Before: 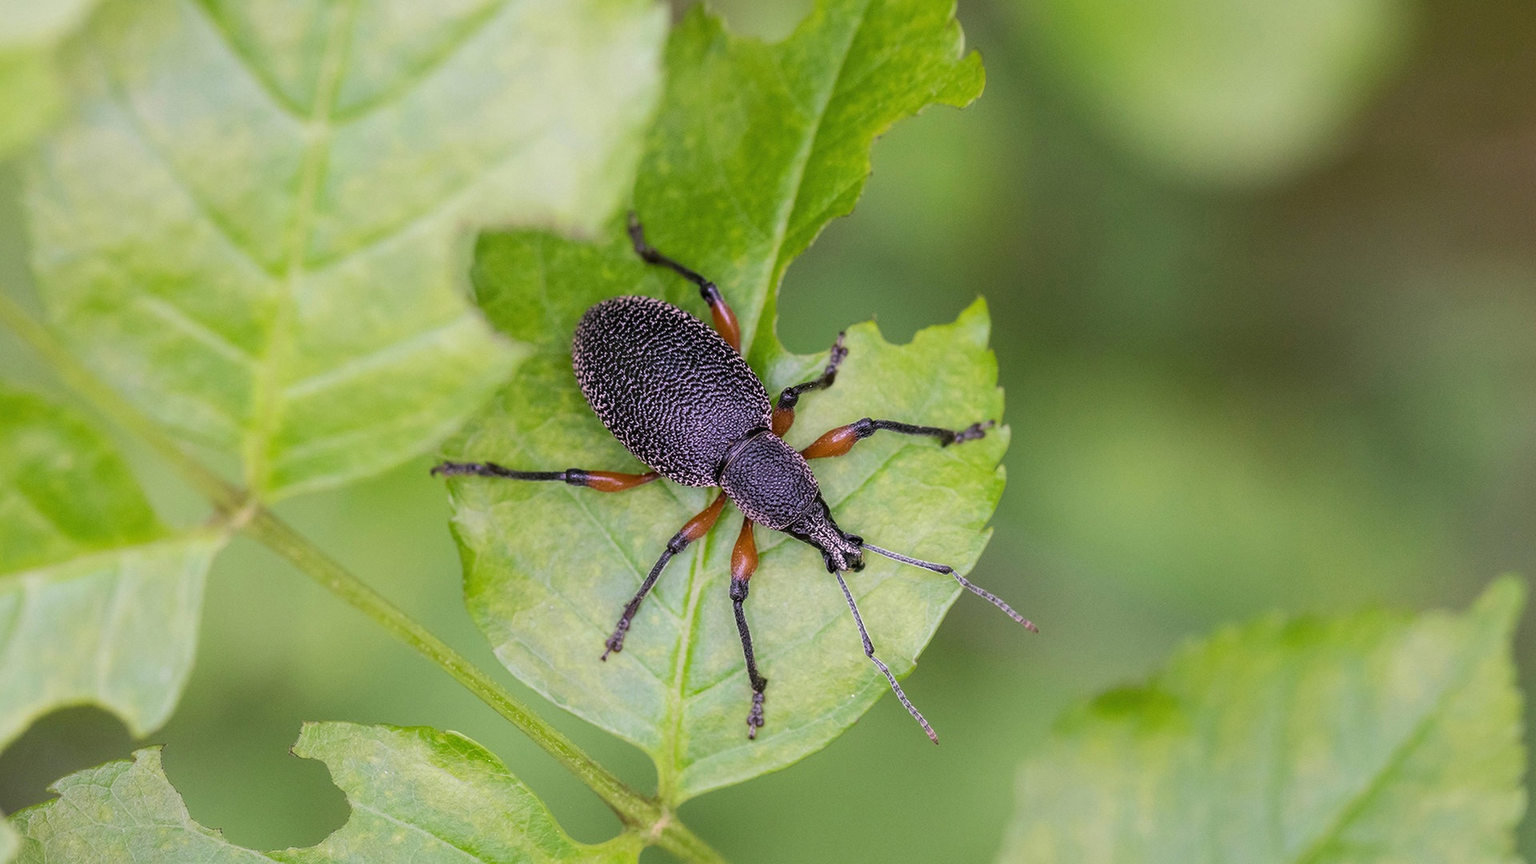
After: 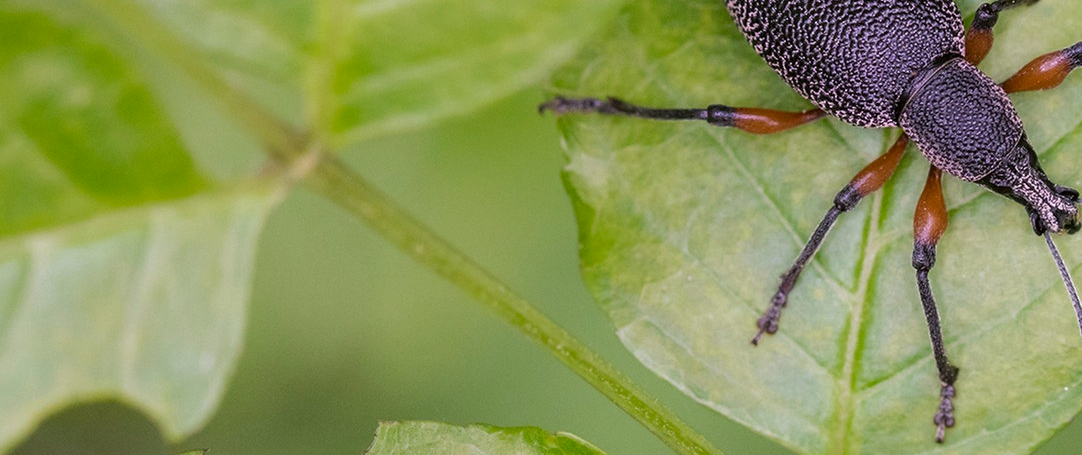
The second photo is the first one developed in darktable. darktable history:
color correction: highlights a* 3.07, highlights b* -1.1, shadows a* -0.119, shadows b* 2.02, saturation 0.978
color zones: curves: ch0 [(0, 0.444) (0.143, 0.442) (0.286, 0.441) (0.429, 0.441) (0.571, 0.441) (0.714, 0.441) (0.857, 0.442) (1, 0.444)]
crop: top 44.628%, right 43.613%, bottom 13.16%
